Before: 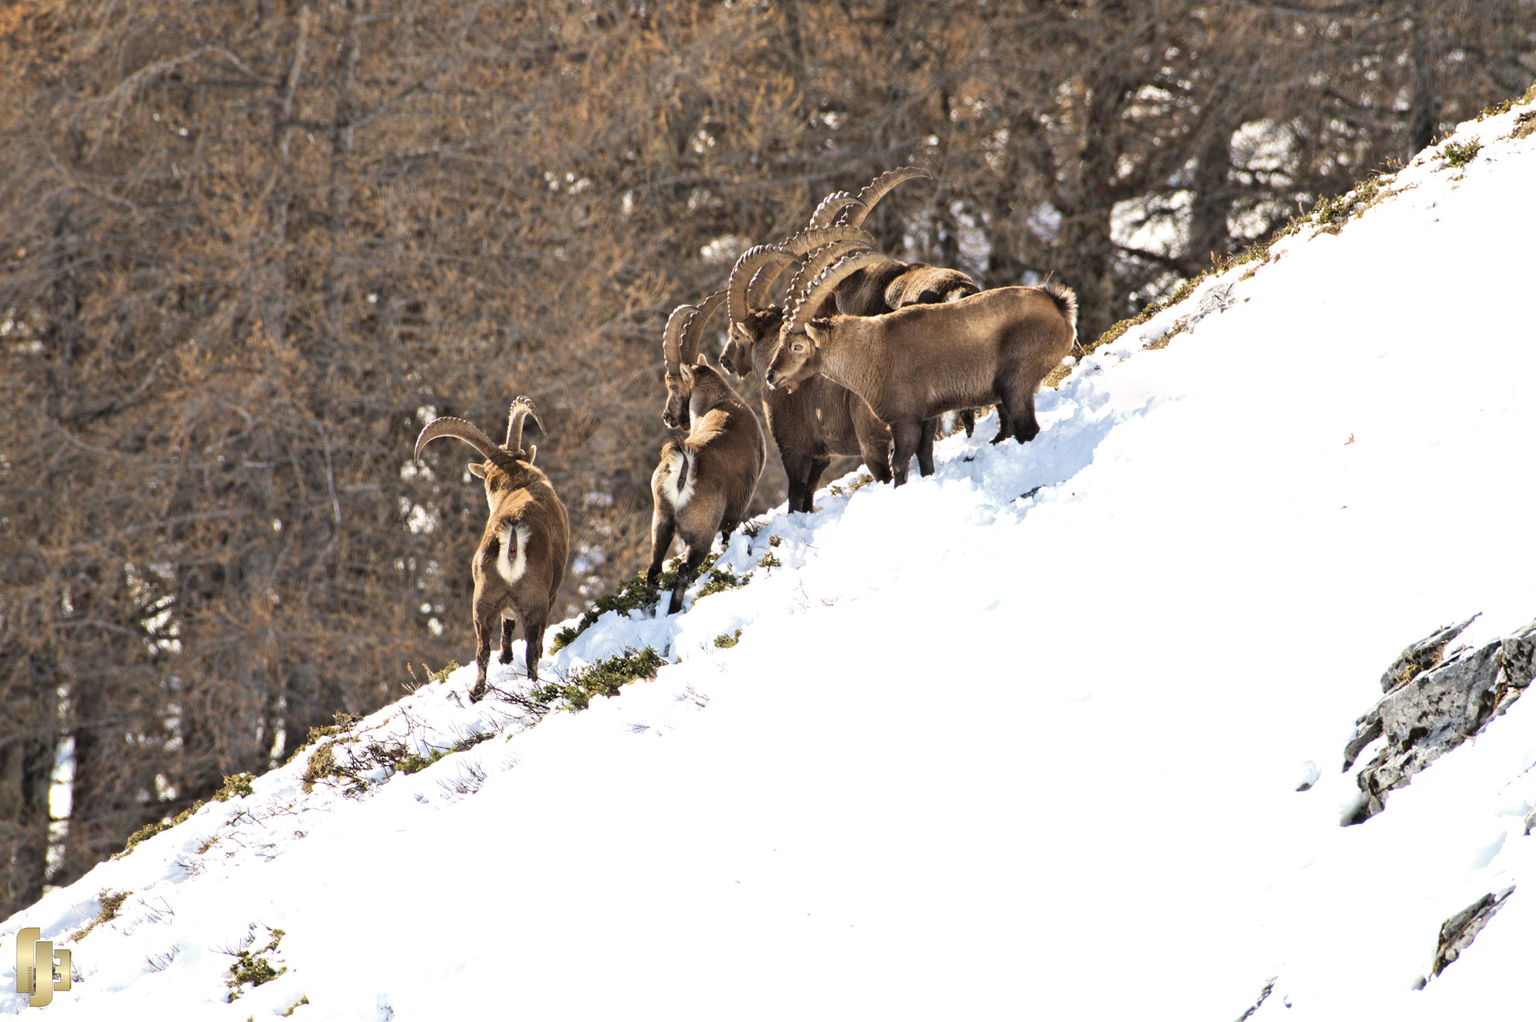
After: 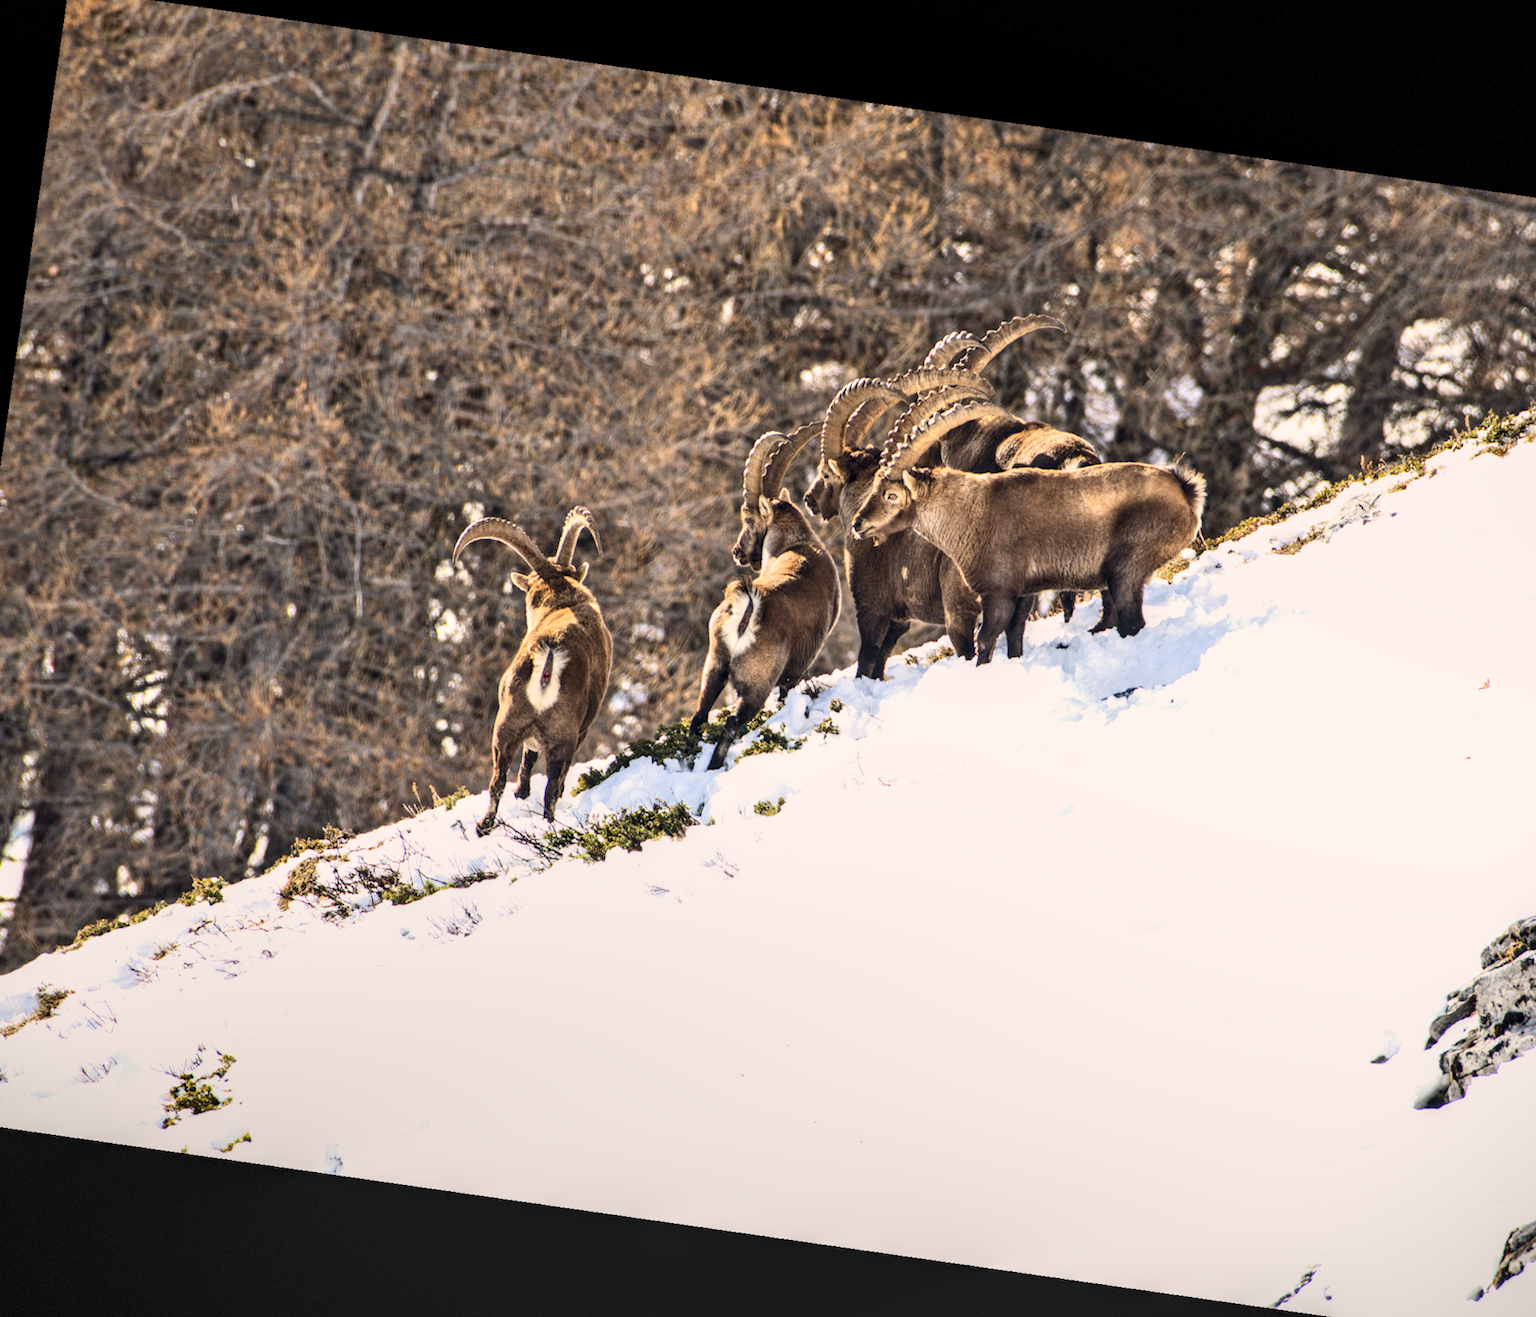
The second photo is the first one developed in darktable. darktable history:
crop and rotate: angle 1°, left 4.281%, top 0.642%, right 11.383%, bottom 2.486%
local contrast: highlights 25%, detail 130%
rotate and perspective: rotation 9.12°, automatic cropping off
haze removal: strength 0.29, distance 0.25, compatibility mode true, adaptive false
vignetting: fall-off start 97.28%, fall-off radius 79%, brightness -0.462, saturation -0.3, width/height ratio 1.114, dithering 8-bit output, unbound false
contrast brightness saturation: contrast 0.24, brightness 0.09
color balance rgb: shadows lift › hue 87.51°, highlights gain › chroma 1.62%, highlights gain › hue 55.1°, global offset › chroma 0.06%, global offset › hue 253.66°, linear chroma grading › global chroma 0.5%, perceptual saturation grading › global saturation 16.38%
